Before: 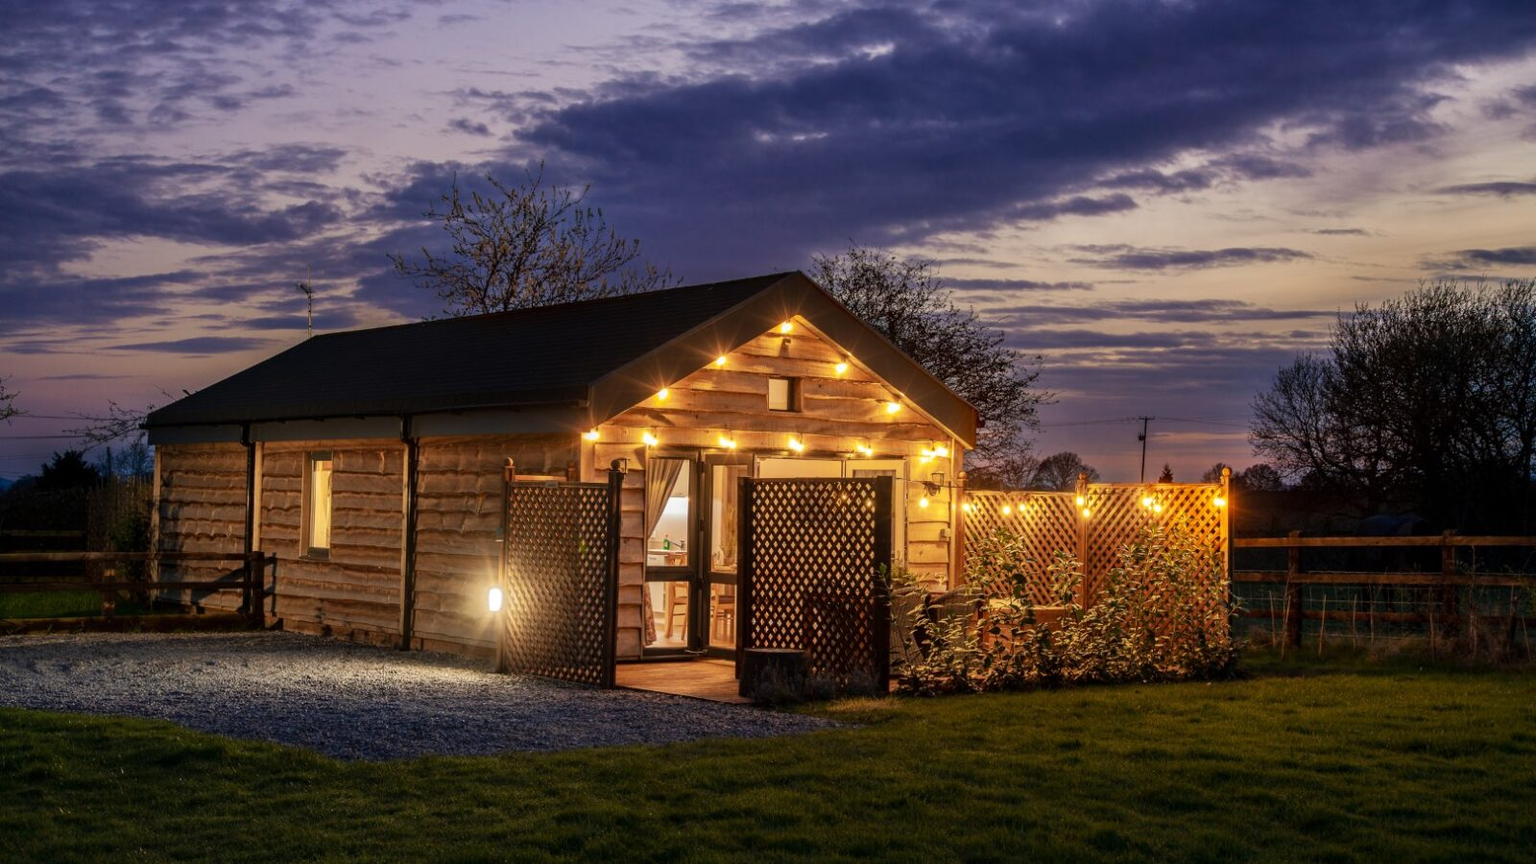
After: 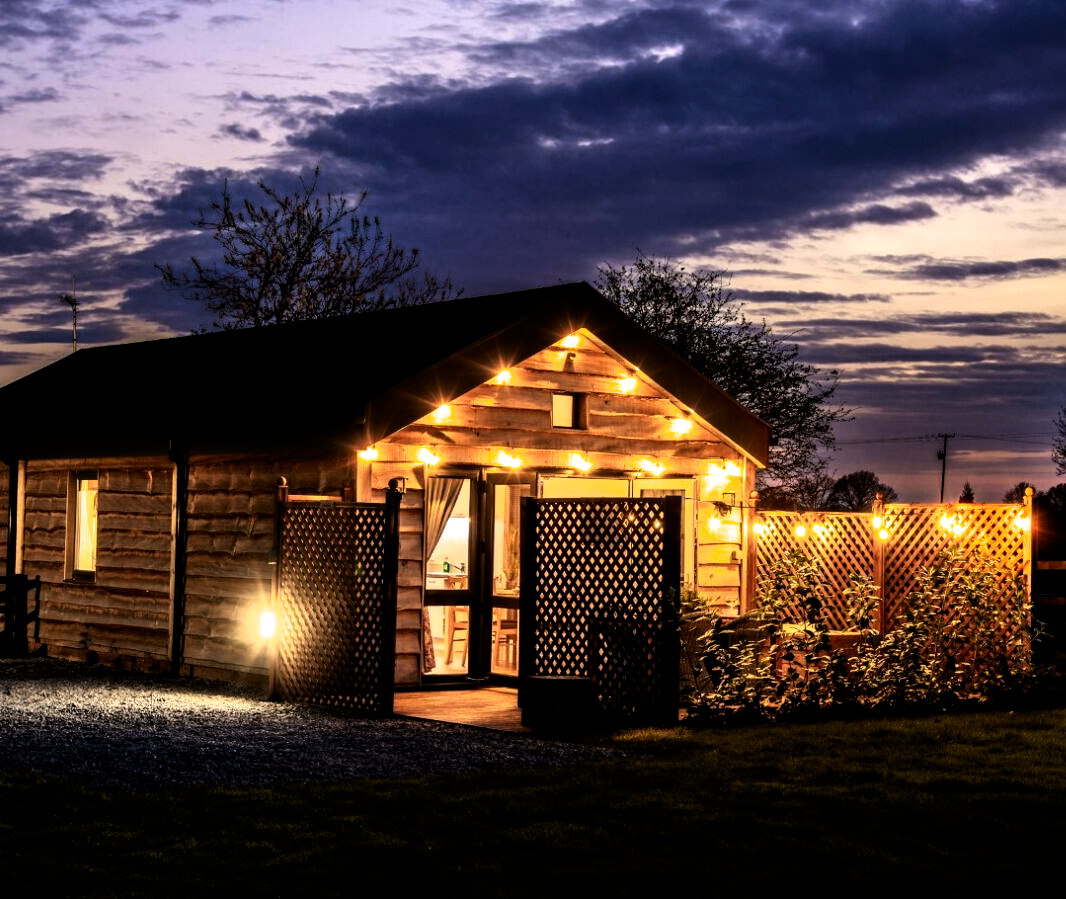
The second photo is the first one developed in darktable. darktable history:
filmic rgb: black relative exposure -8.2 EV, white relative exposure 2.2 EV, threshold 3 EV, hardness 7.11, latitude 85.74%, contrast 1.696, highlights saturation mix -4%, shadows ↔ highlights balance -2.69%, color science v5 (2021), contrast in shadows safe, contrast in highlights safe, enable highlight reconstruction true
crop and rotate: left 15.546%, right 17.787%
contrast brightness saturation: contrast 0.16, saturation 0.32
